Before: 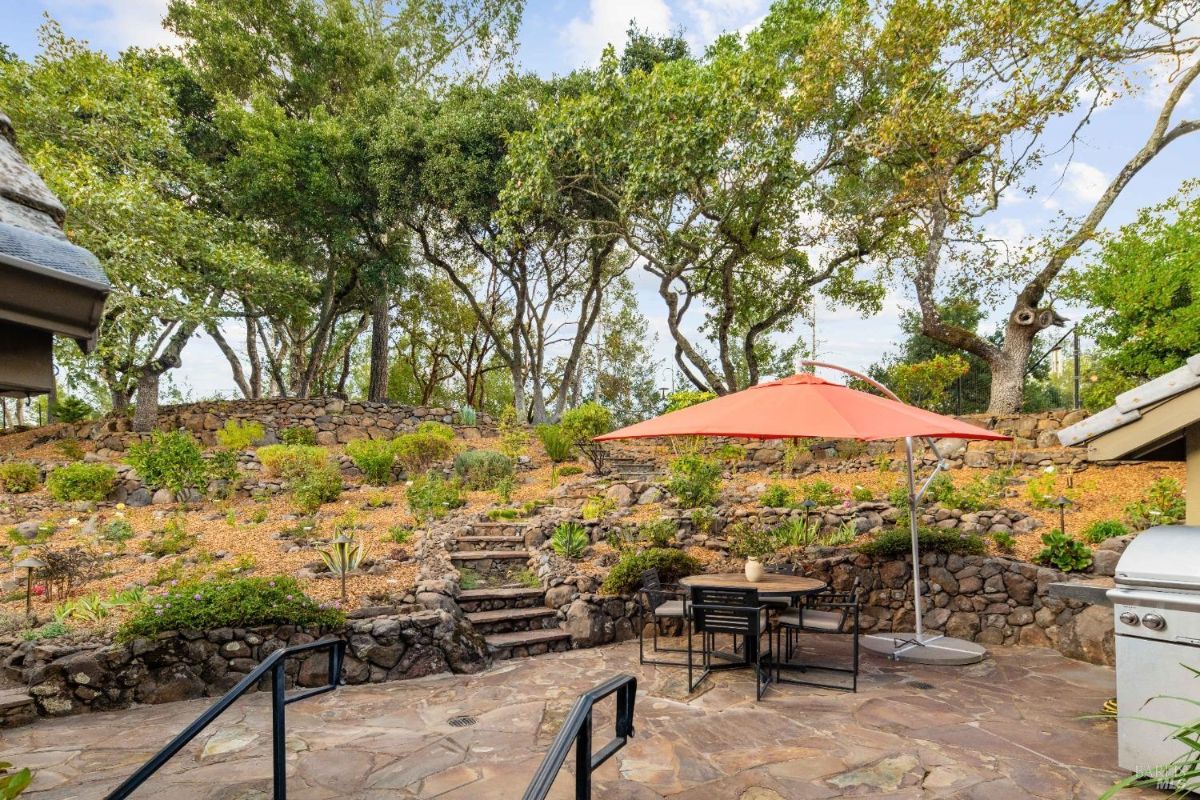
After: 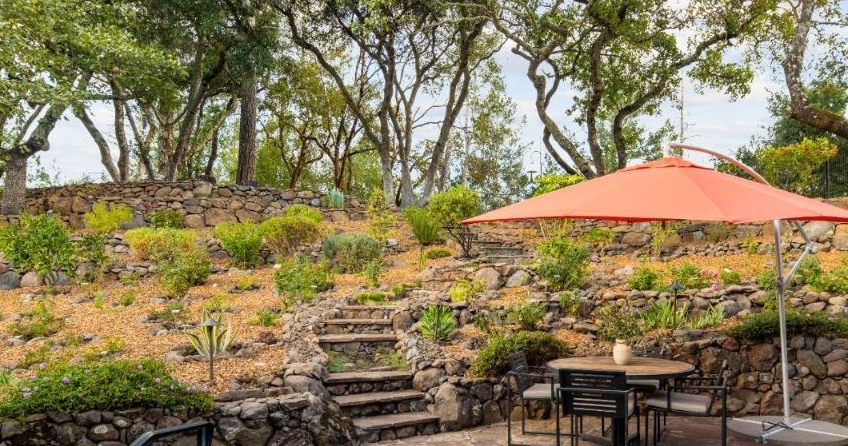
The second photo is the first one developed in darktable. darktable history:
crop: left 11.033%, top 27.179%, right 18.281%, bottom 17.015%
